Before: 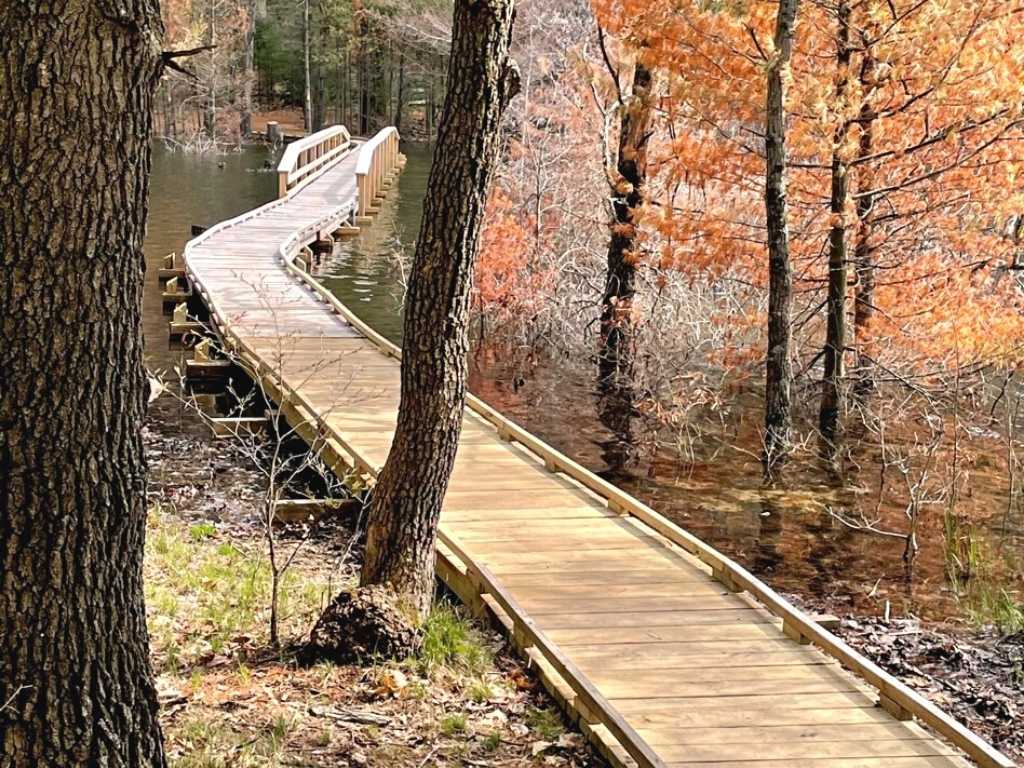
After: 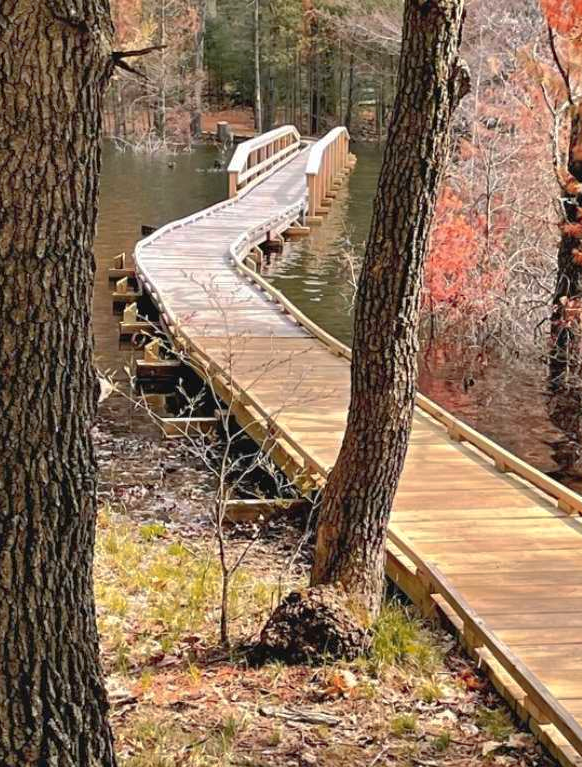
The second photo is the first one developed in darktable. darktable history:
shadows and highlights: on, module defaults
color zones: curves: ch1 [(0.263, 0.53) (0.376, 0.287) (0.487, 0.512) (0.748, 0.547) (1, 0.513)]; ch2 [(0.262, 0.45) (0.751, 0.477)]
crop: left 4.953%, right 38.16%
